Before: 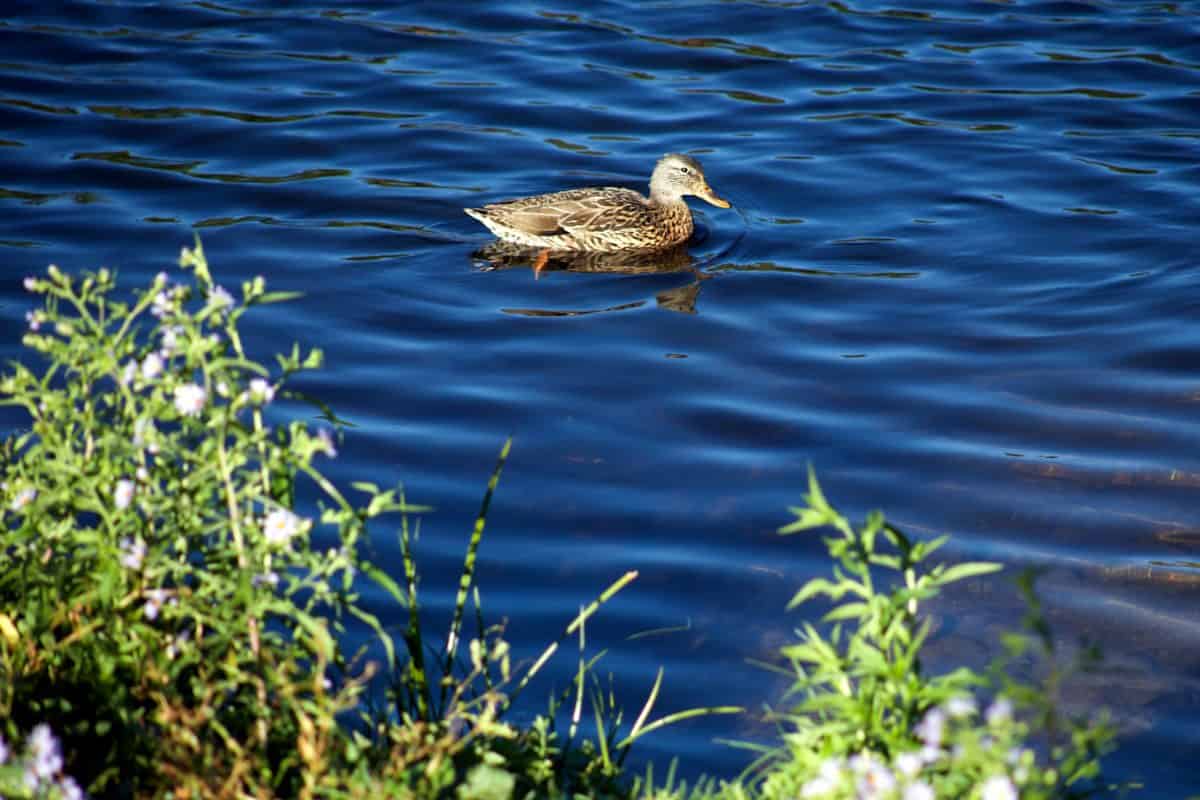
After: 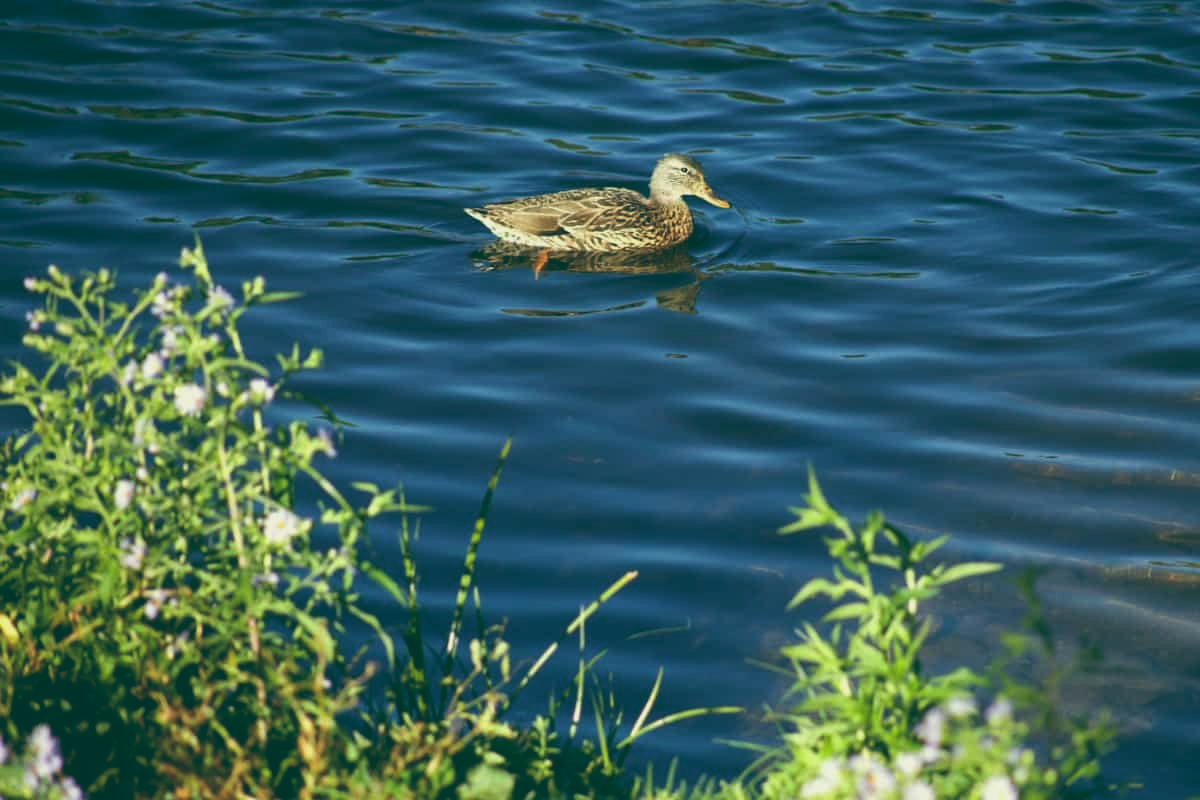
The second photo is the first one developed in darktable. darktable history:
exposure: black level correction -0.023, exposure -0.039 EV, compensate highlight preservation false
color balance: lift [1.005, 0.99, 1.007, 1.01], gamma [1, 1.034, 1.032, 0.966], gain [0.873, 1.055, 1.067, 0.933]
